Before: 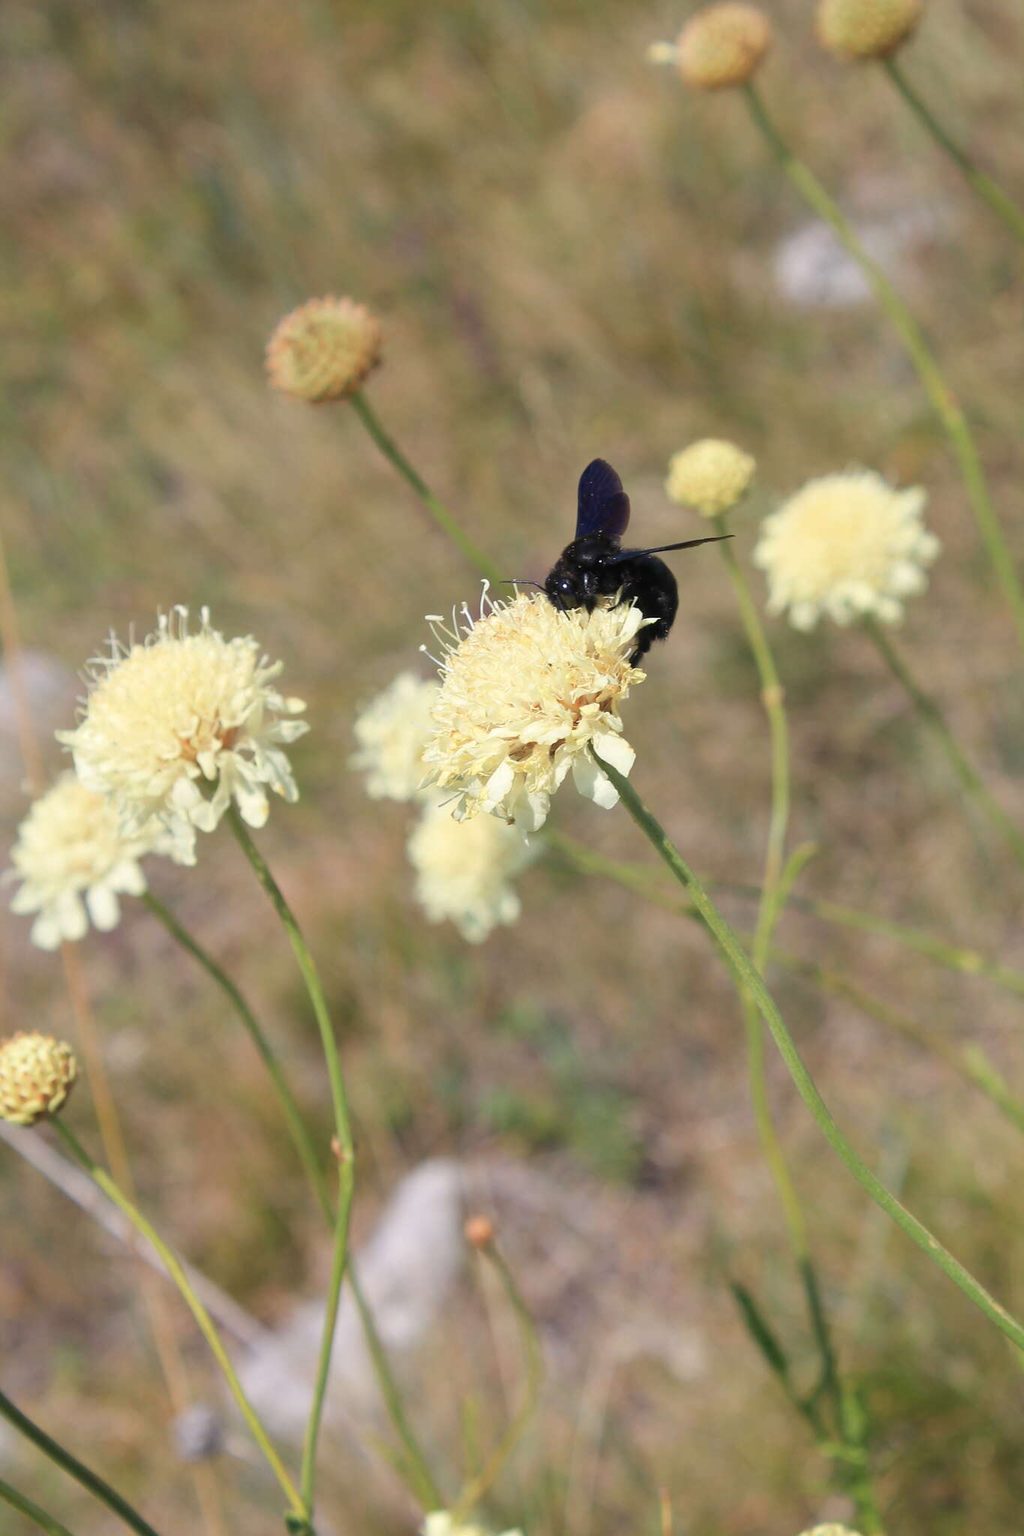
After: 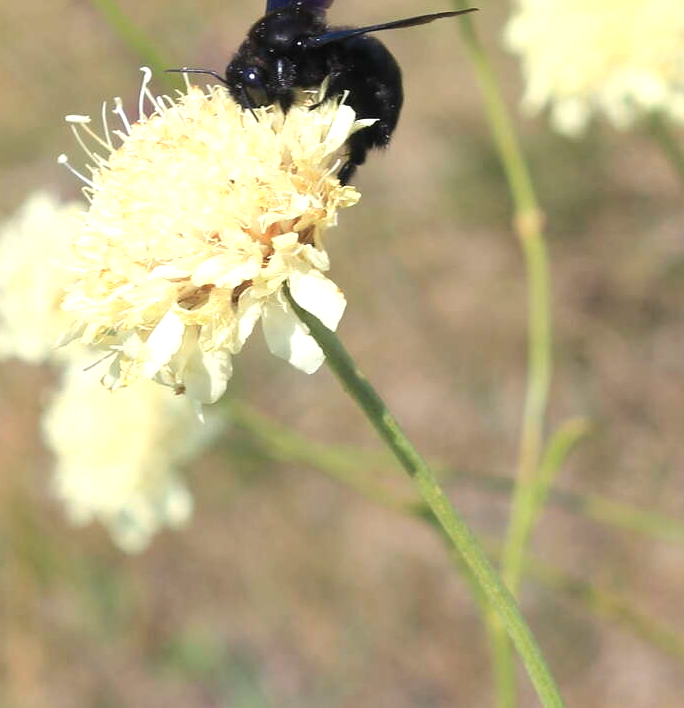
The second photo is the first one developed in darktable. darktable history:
tone equalizer: edges refinement/feathering 500, mask exposure compensation -1.57 EV, preserve details no
exposure: black level correction 0, exposure 0.499 EV, compensate exposure bias true, compensate highlight preservation false
crop: left 36.773%, top 34.455%, right 13.108%, bottom 30.938%
